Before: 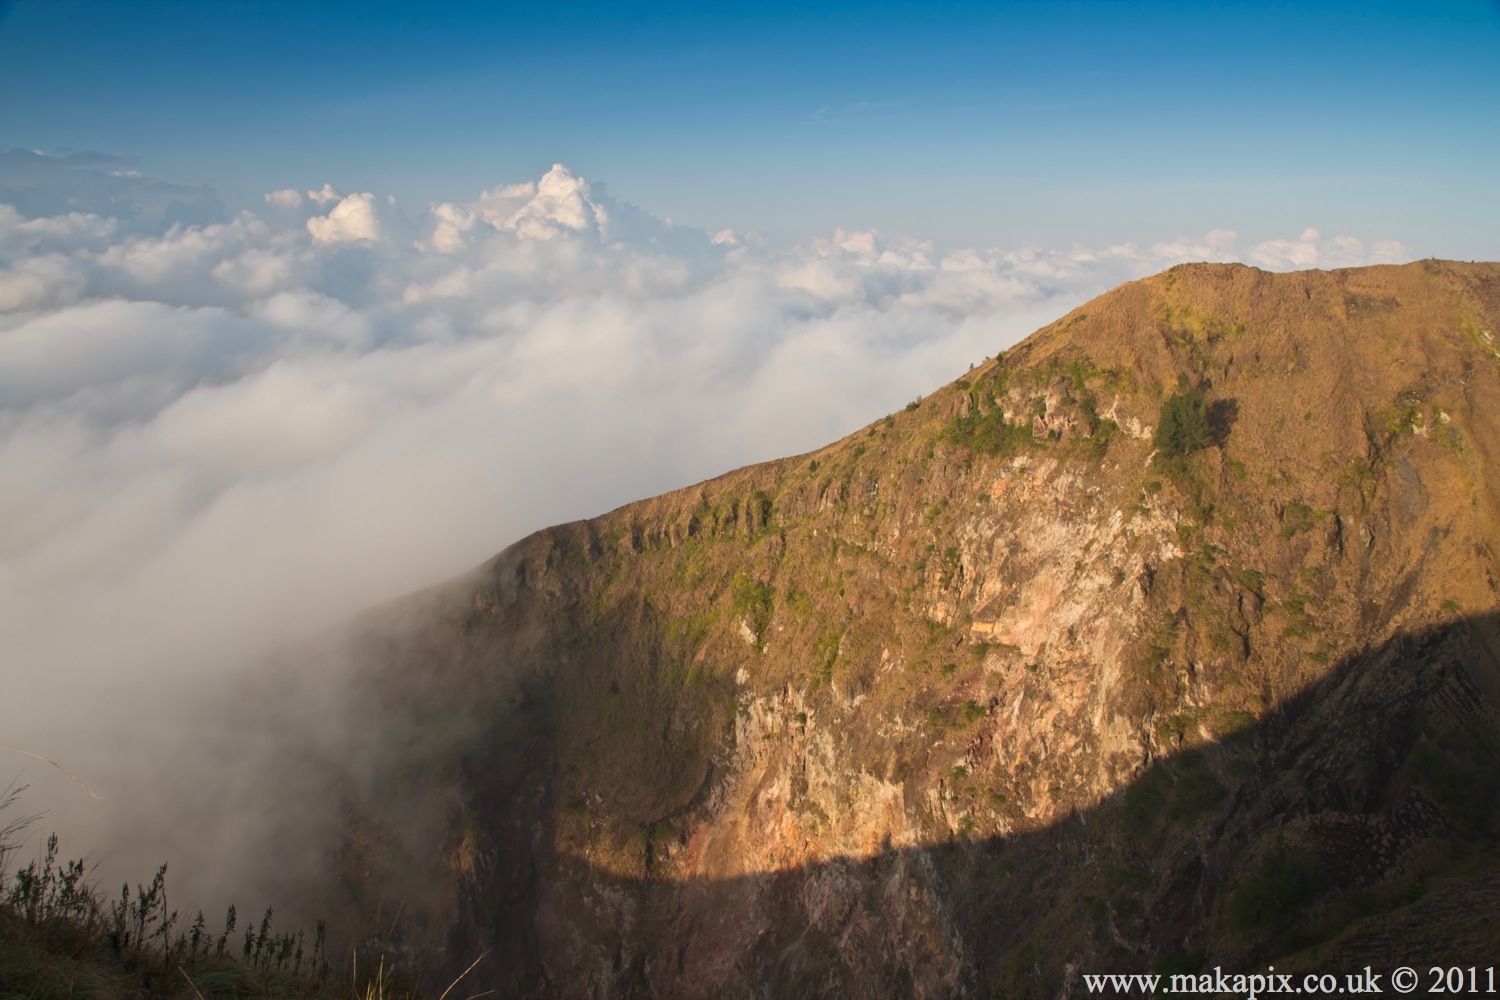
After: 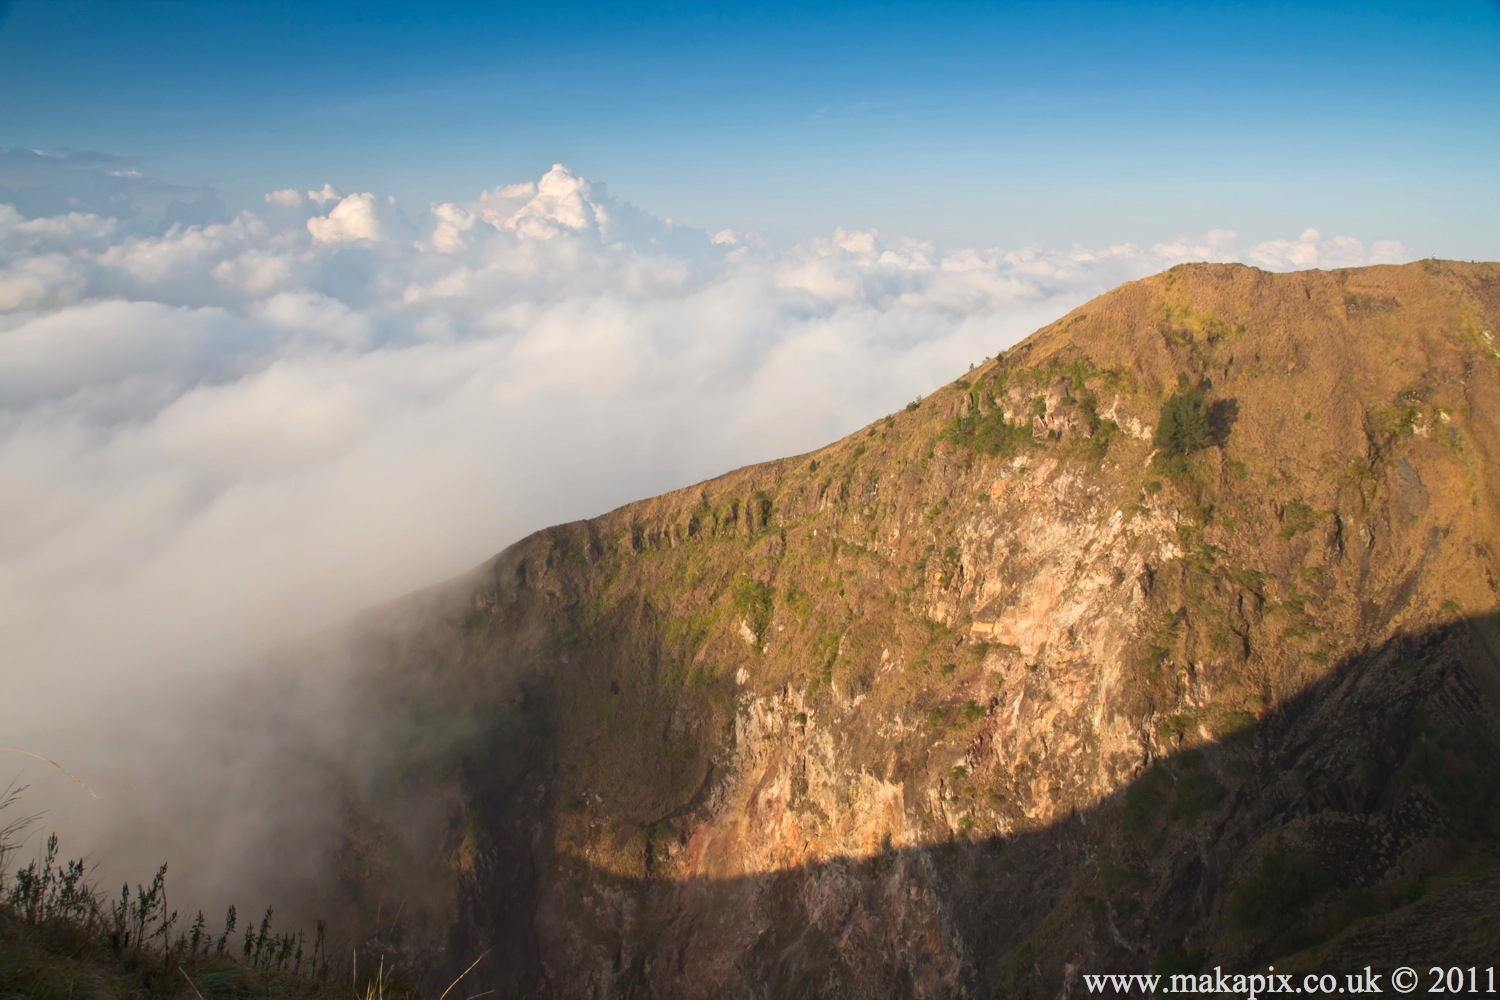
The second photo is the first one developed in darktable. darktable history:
exposure: exposure 0.207 EV, compensate highlight preservation false
shadows and highlights: radius 93.07, shadows -14.46, white point adjustment 0.23, highlights 31.48, compress 48.23%, highlights color adjustment 52.79%, soften with gaussian
